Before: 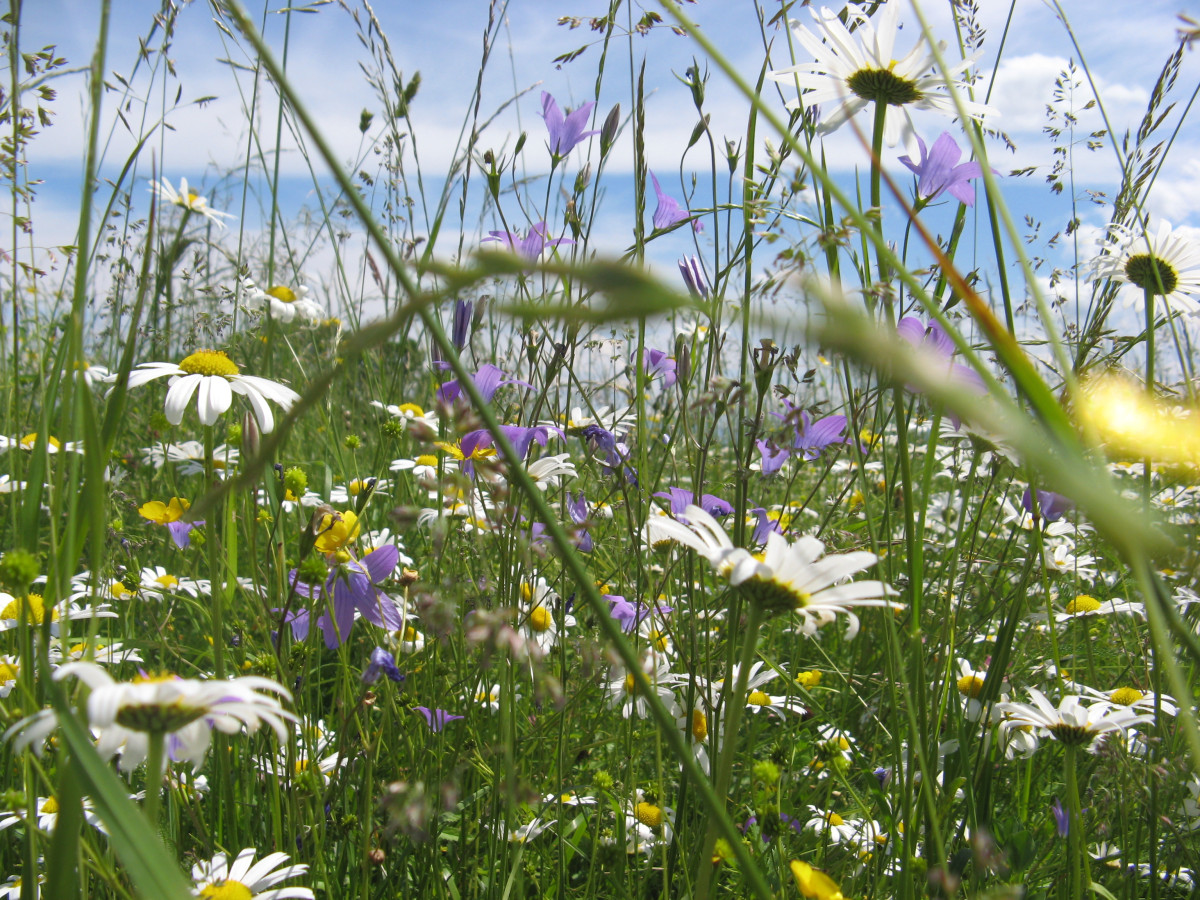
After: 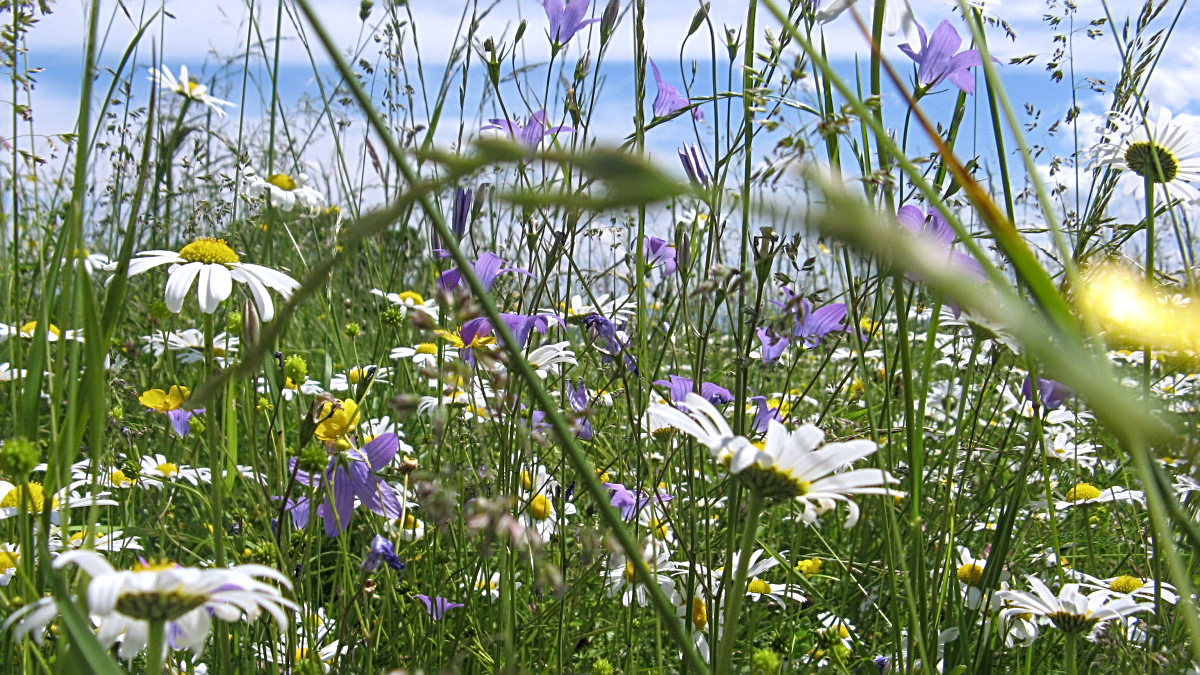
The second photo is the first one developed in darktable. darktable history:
local contrast: on, module defaults
white balance: red 0.984, blue 1.059
sharpen: radius 2.676, amount 0.669
crop and rotate: top 12.5%, bottom 12.5%
